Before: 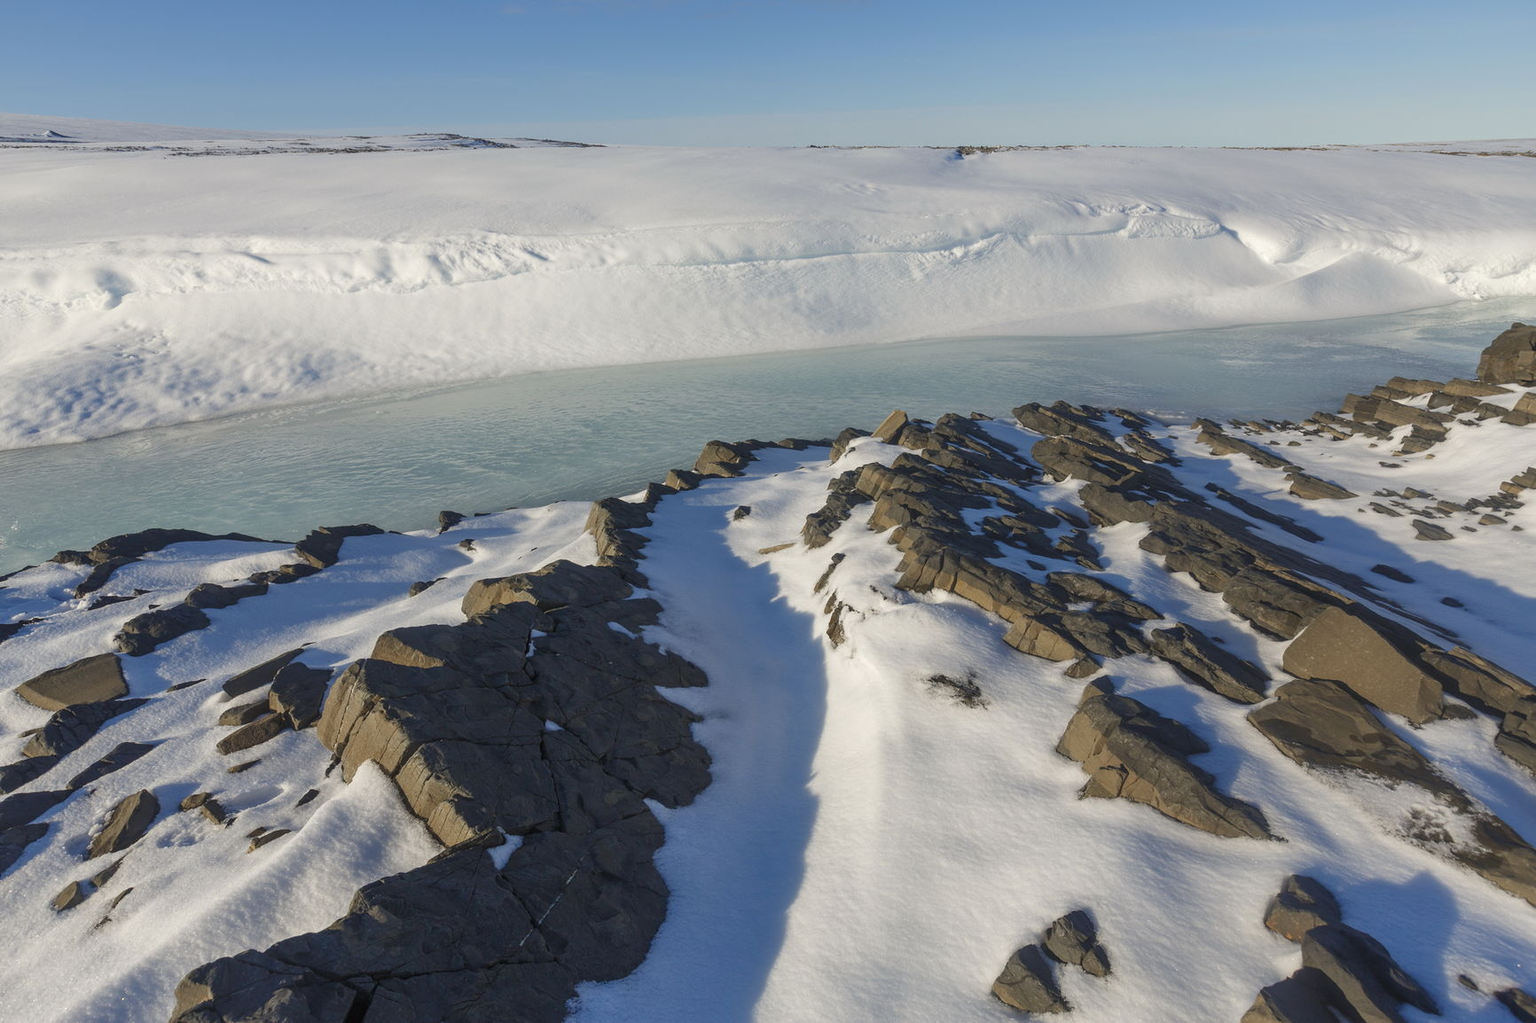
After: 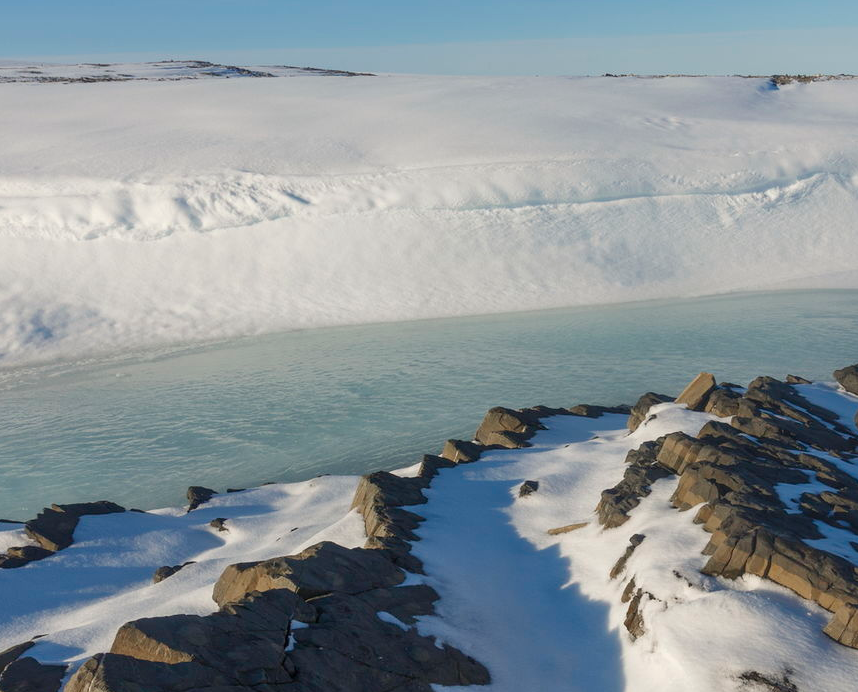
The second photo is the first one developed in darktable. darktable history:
crop: left 17.798%, top 7.832%, right 32.632%, bottom 32.155%
